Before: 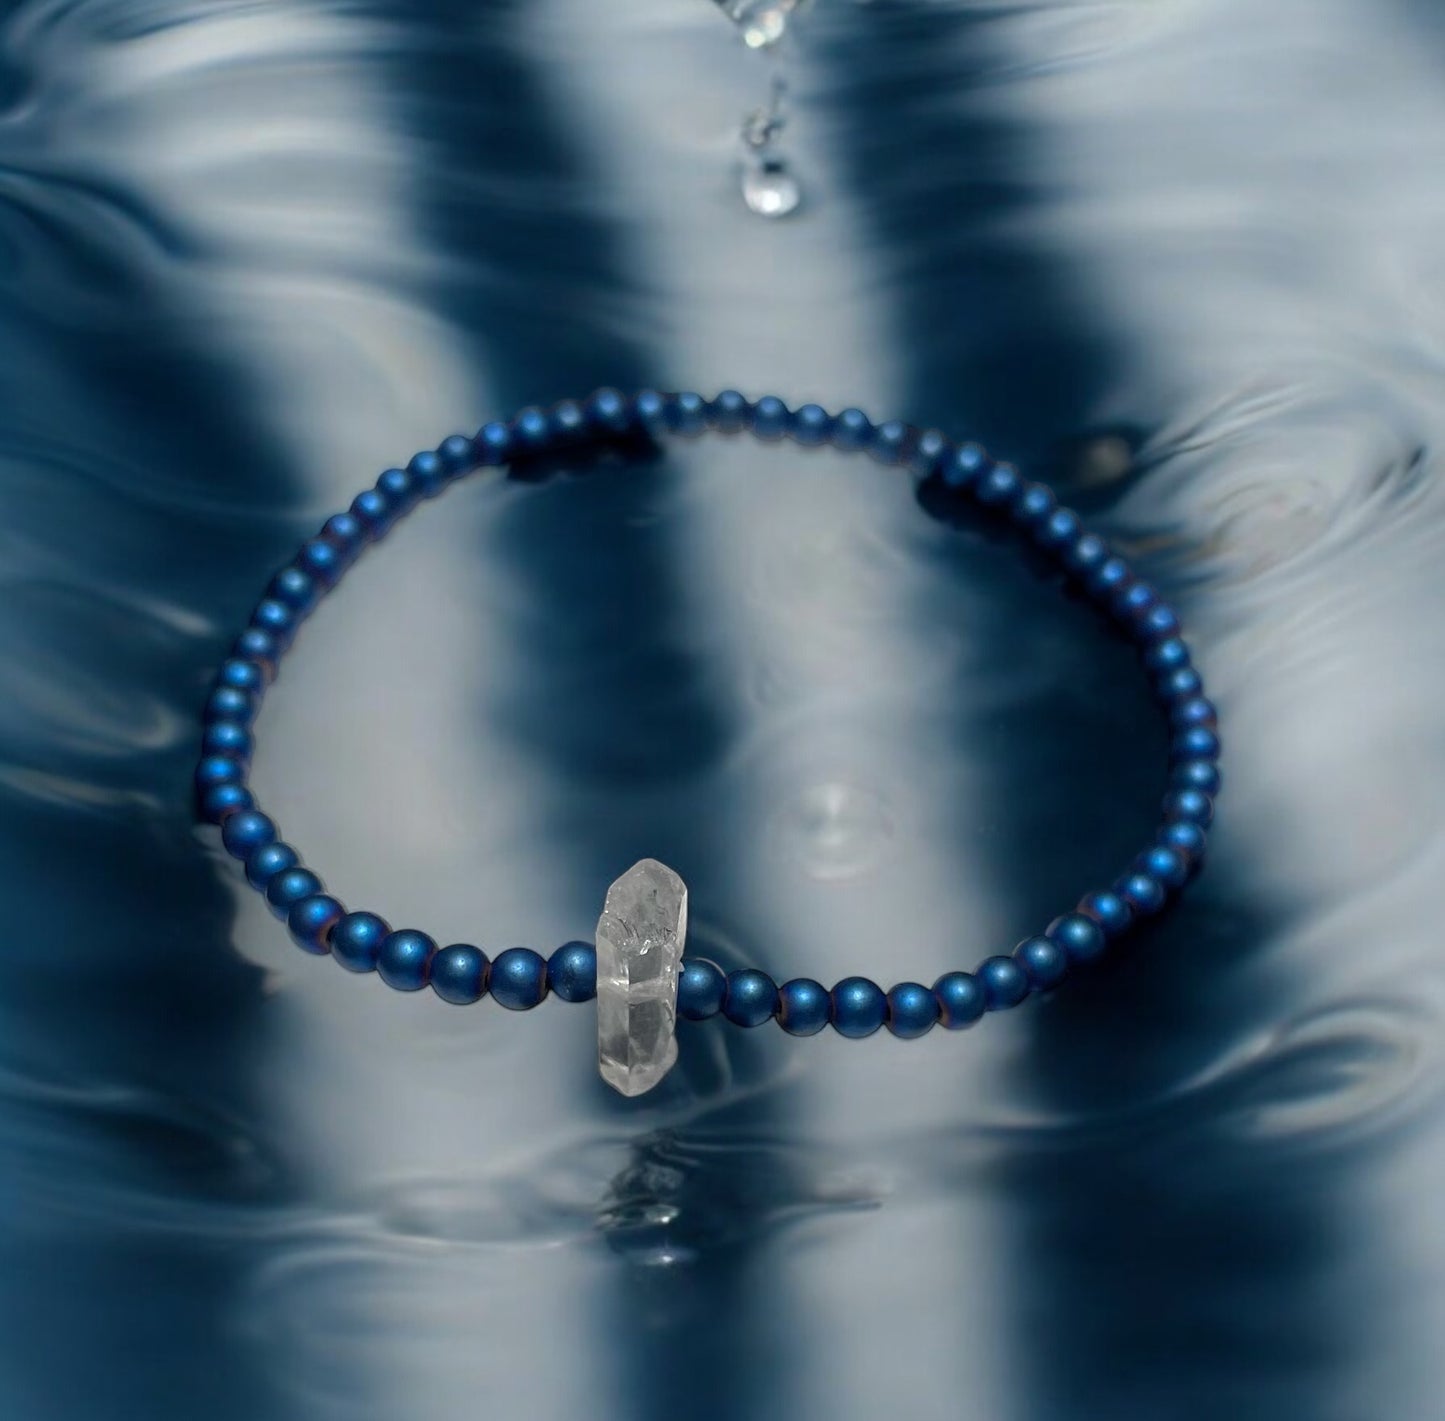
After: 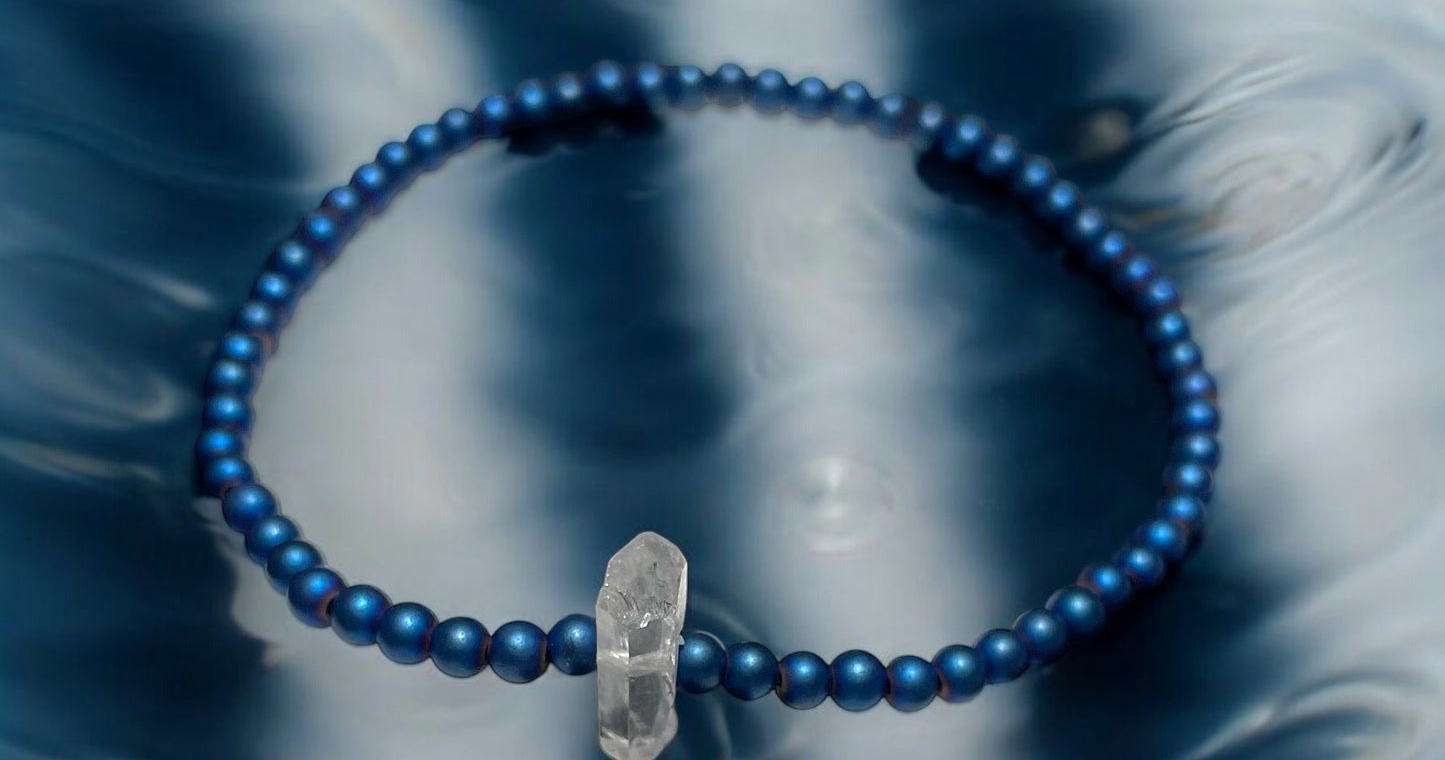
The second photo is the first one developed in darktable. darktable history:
crop and rotate: top 23.043%, bottom 23.437%
exposure: exposure 0.197 EV, compensate highlight preservation false
